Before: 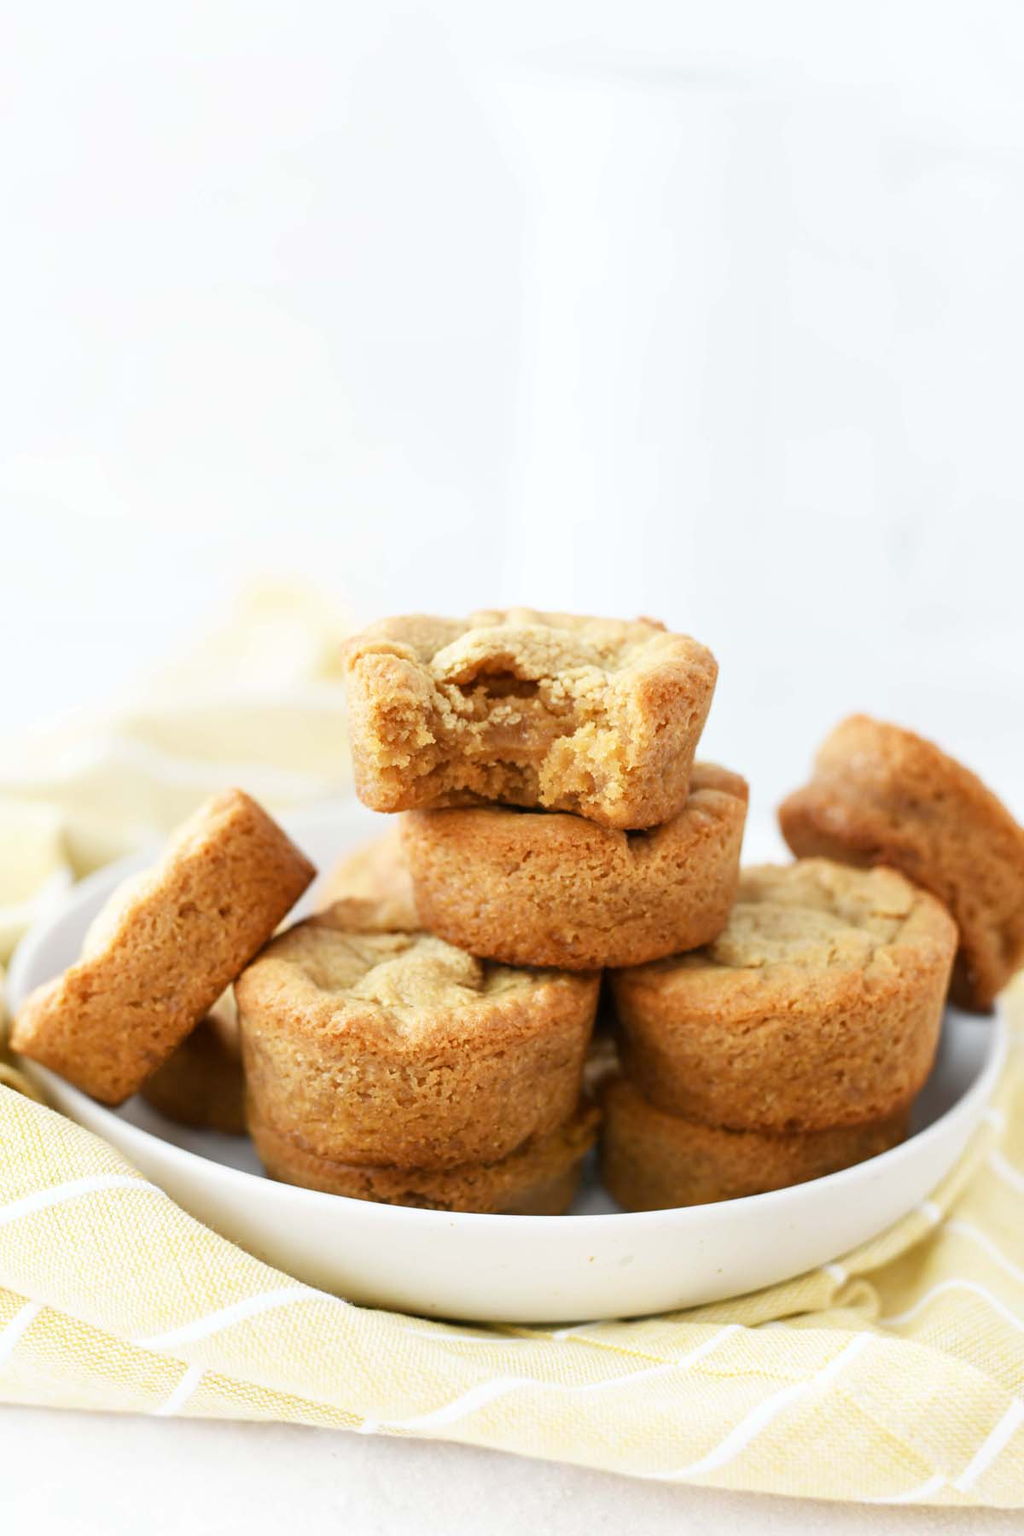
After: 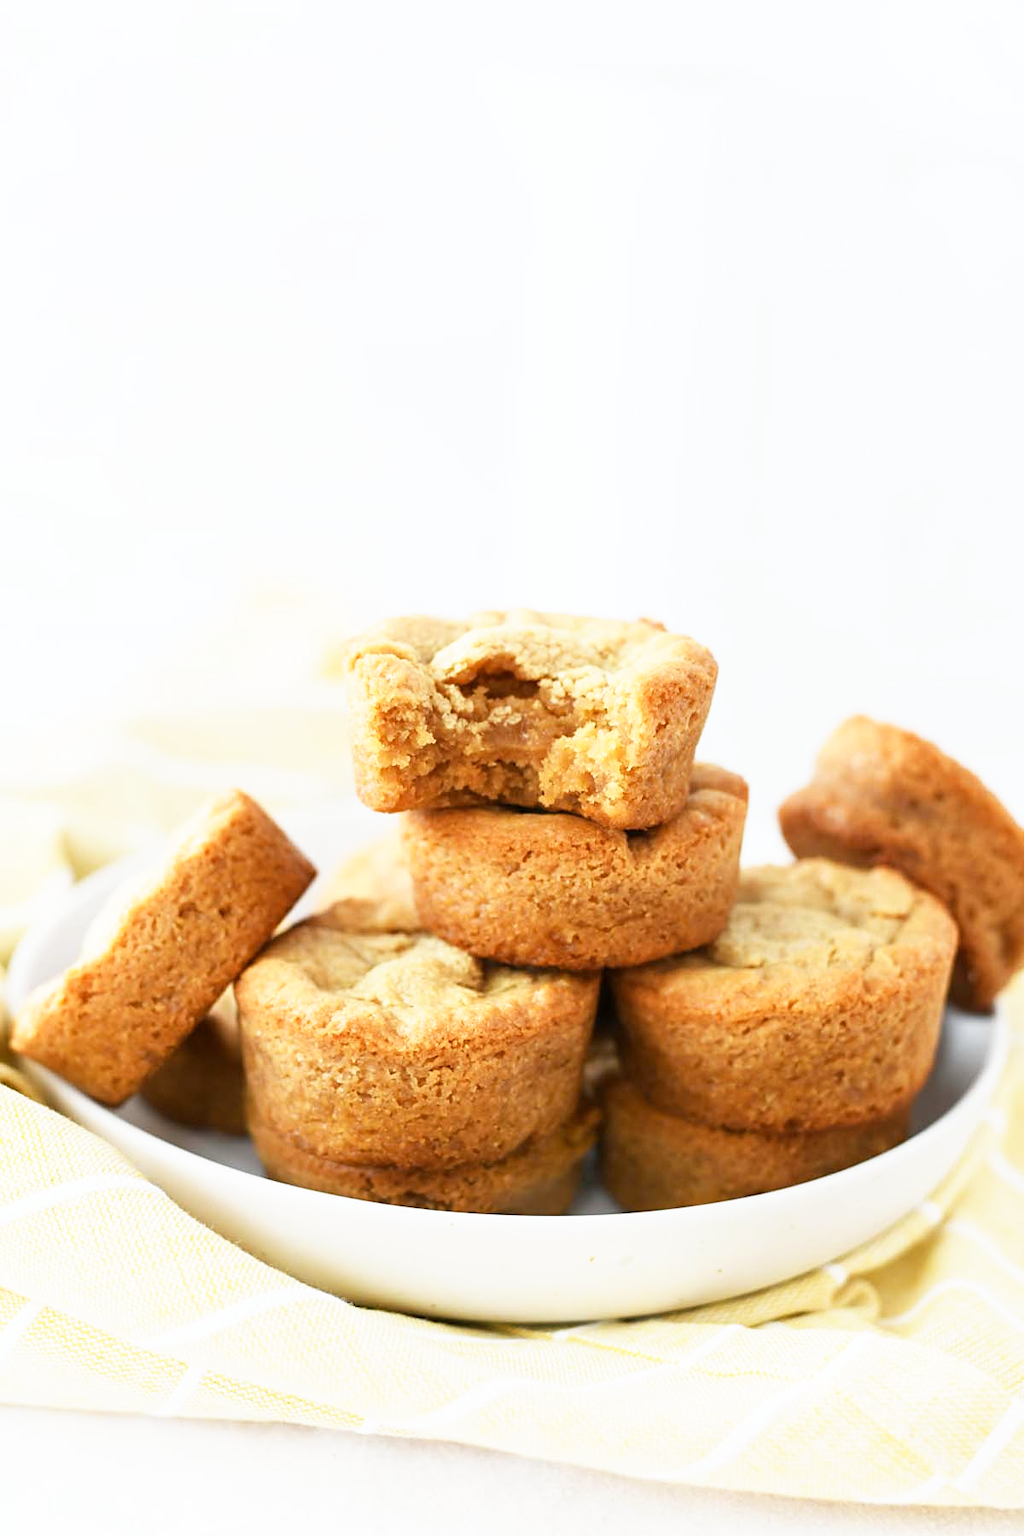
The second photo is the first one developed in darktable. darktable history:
sharpen: amount 0.203
base curve: curves: ch0 [(0, 0) (0.688, 0.865) (1, 1)], preserve colors none
